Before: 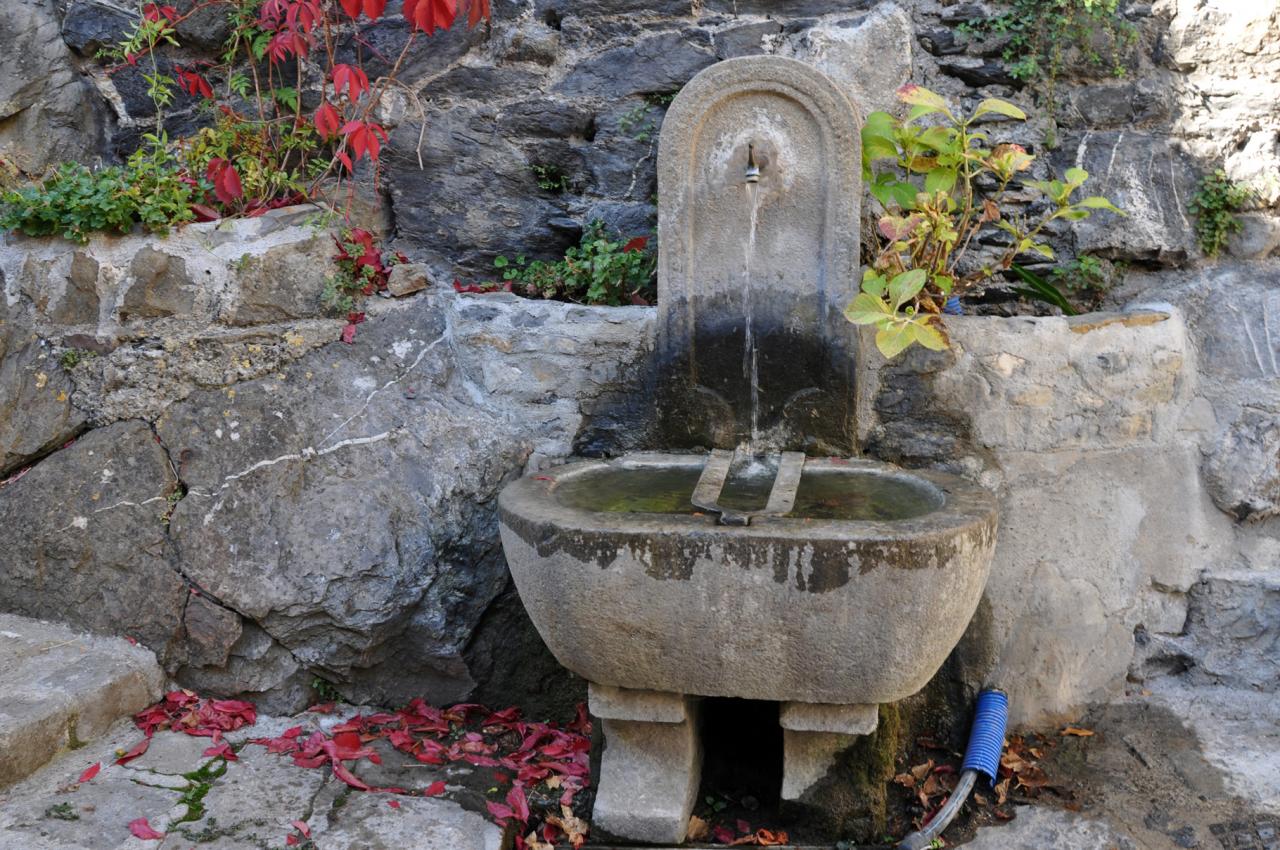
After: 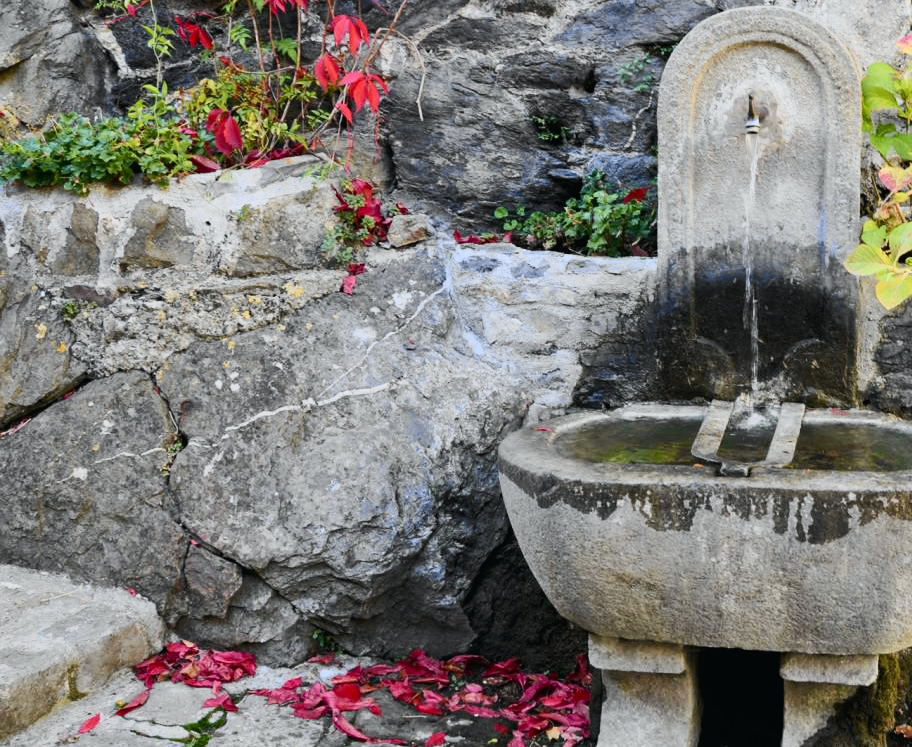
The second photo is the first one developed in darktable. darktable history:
tone equalizer: on, module defaults
crop: top 5.803%, right 27.864%, bottom 5.804%
tone curve: curves: ch0 [(0, 0.015) (0.037, 0.022) (0.131, 0.116) (0.316, 0.345) (0.49, 0.615) (0.677, 0.82) (0.813, 0.891) (1, 0.955)]; ch1 [(0, 0) (0.366, 0.367) (0.475, 0.462) (0.494, 0.496) (0.504, 0.497) (0.554, 0.571) (0.618, 0.668) (1, 1)]; ch2 [(0, 0) (0.333, 0.346) (0.375, 0.375) (0.435, 0.424) (0.476, 0.492) (0.502, 0.499) (0.525, 0.522) (0.558, 0.575) (0.614, 0.656) (1, 1)], color space Lab, independent channels, preserve colors none
